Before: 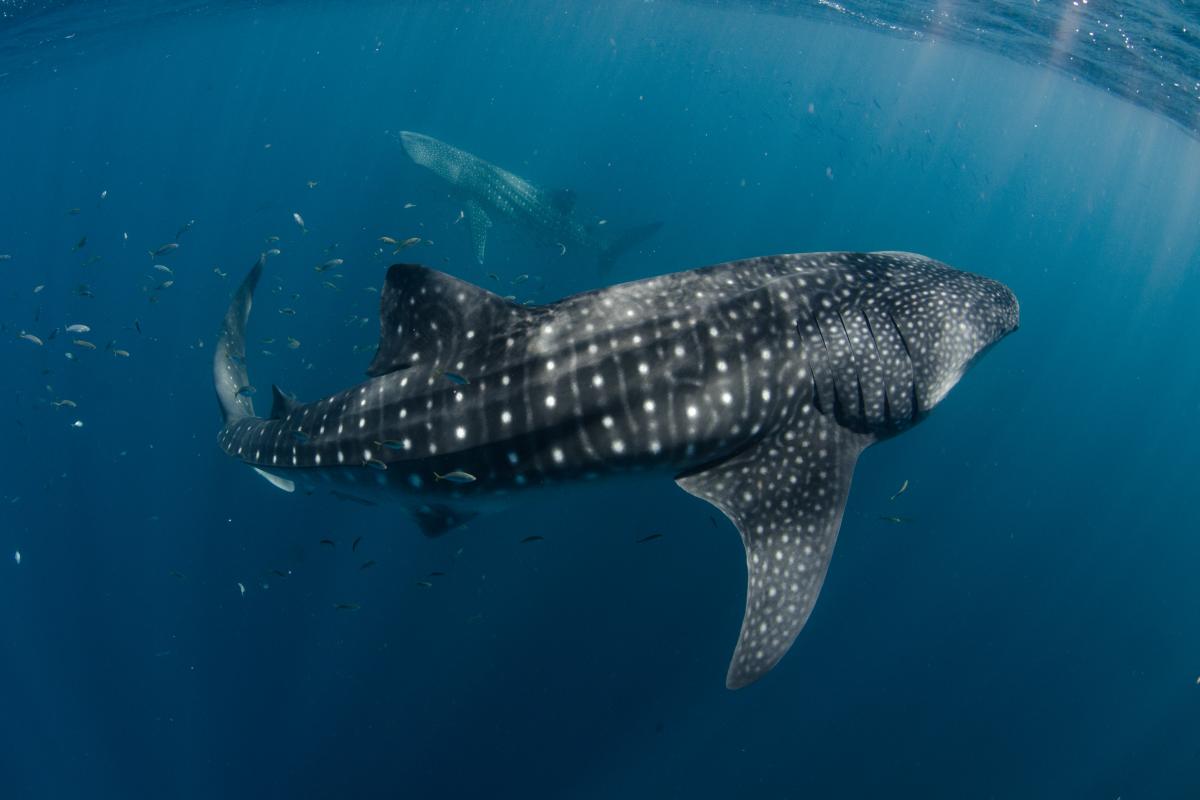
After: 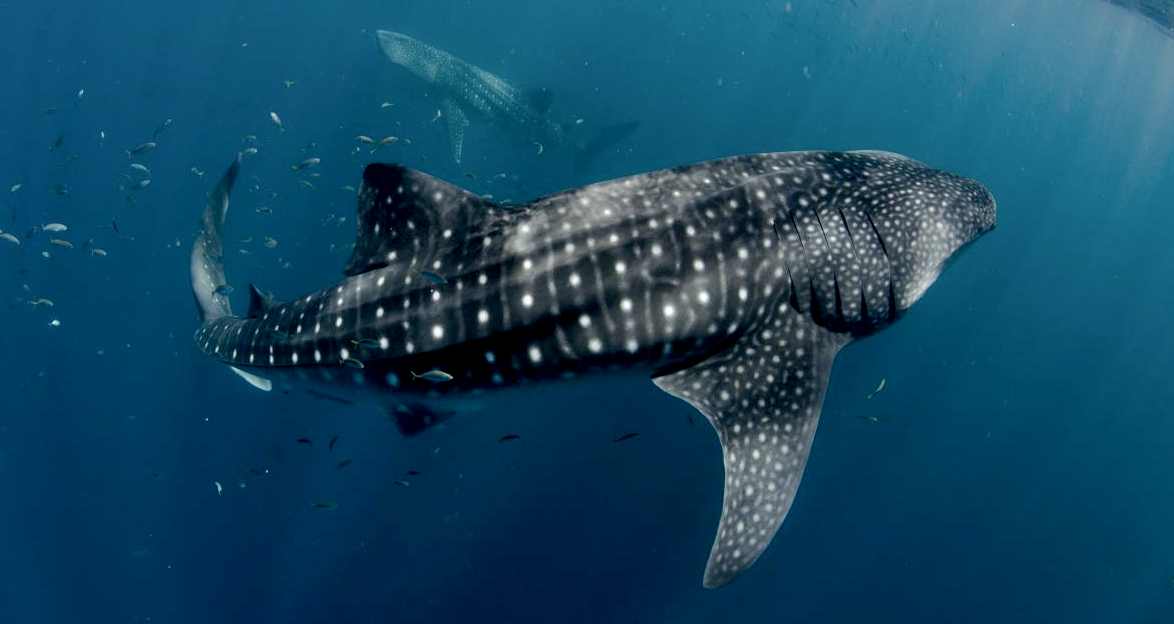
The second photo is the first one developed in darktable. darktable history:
color correction: highlights b* 0.025, saturation 0.869
crop and rotate: left 1.959%, top 12.745%, right 0.155%, bottom 9.162%
exposure: black level correction 0.011, compensate exposure bias true, compensate highlight preservation false
shadows and highlights: shadows 37.32, highlights -26.69, soften with gaussian
